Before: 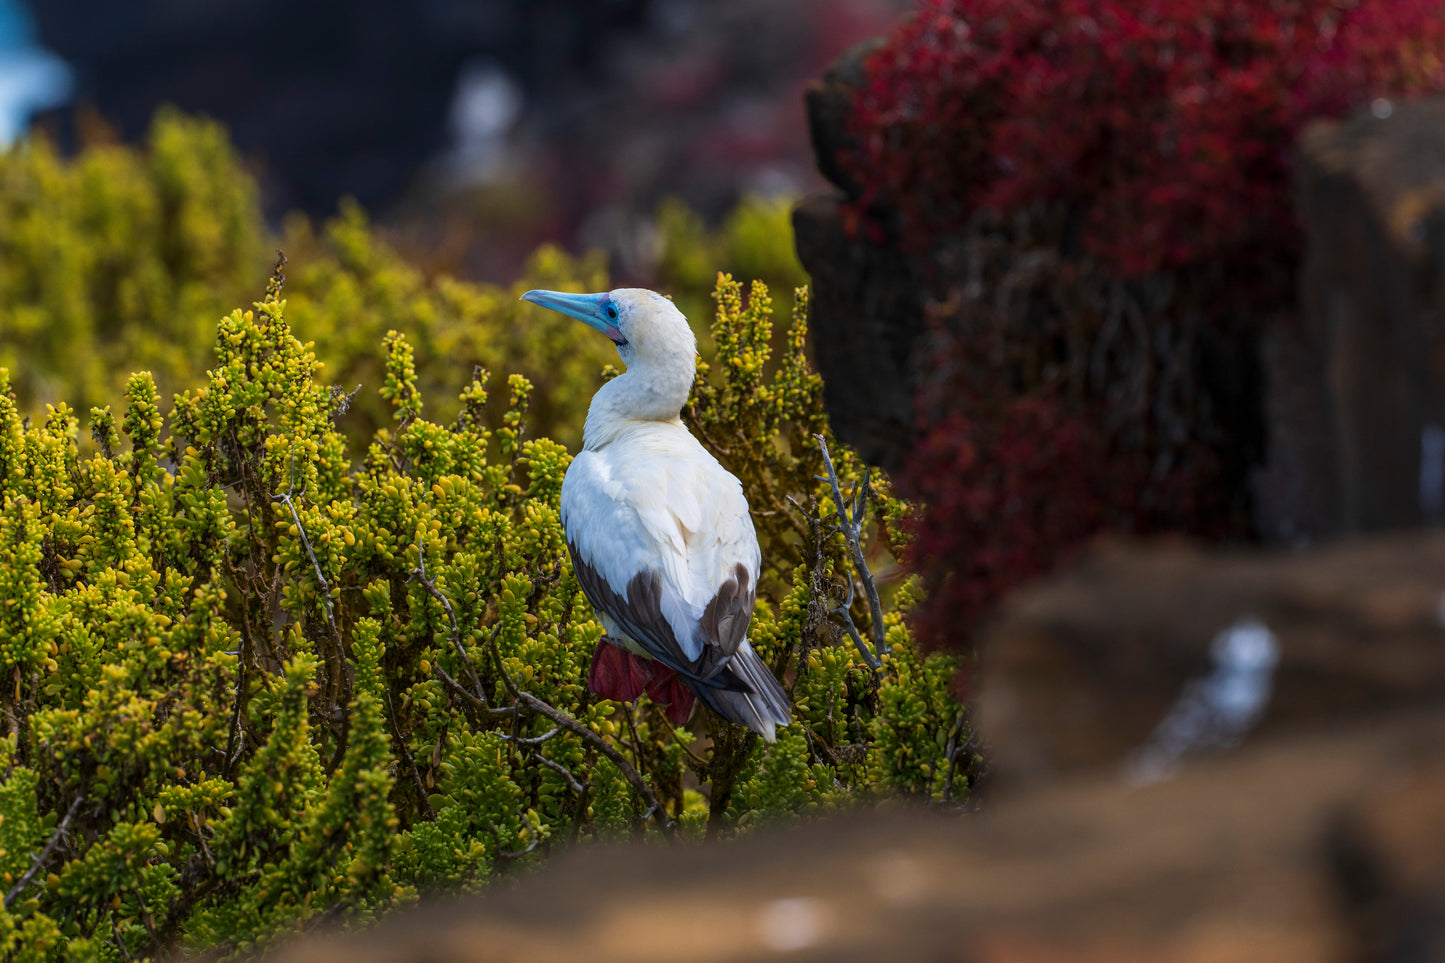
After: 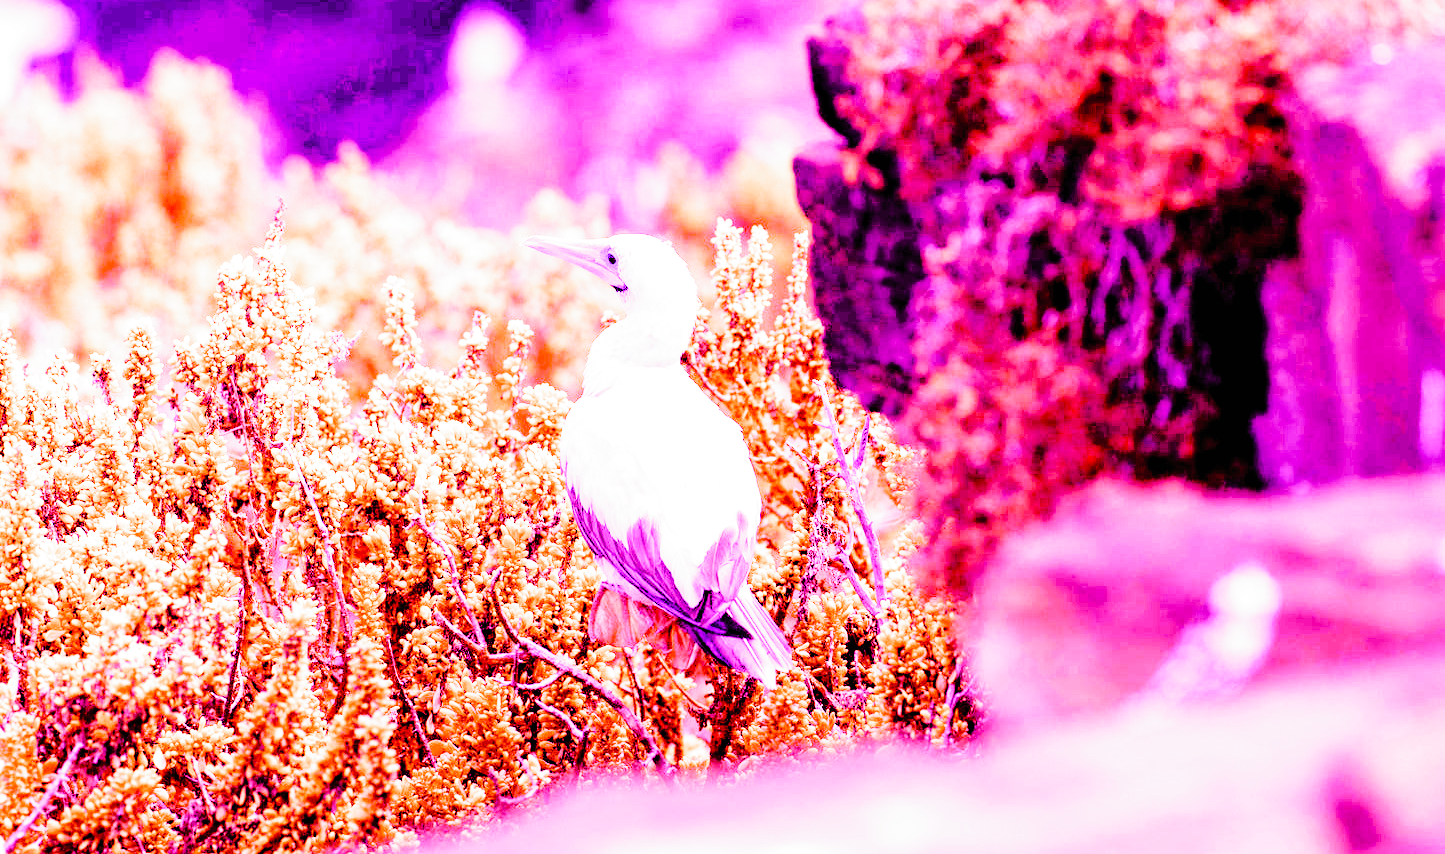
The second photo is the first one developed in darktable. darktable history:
crop and rotate: top 5.609%, bottom 5.609%
filmic rgb: black relative exposure -2.85 EV, white relative exposure 4.56 EV, hardness 1.77, contrast 1.25, preserve chrominance no, color science v5 (2021)
white balance: red 8, blue 8
